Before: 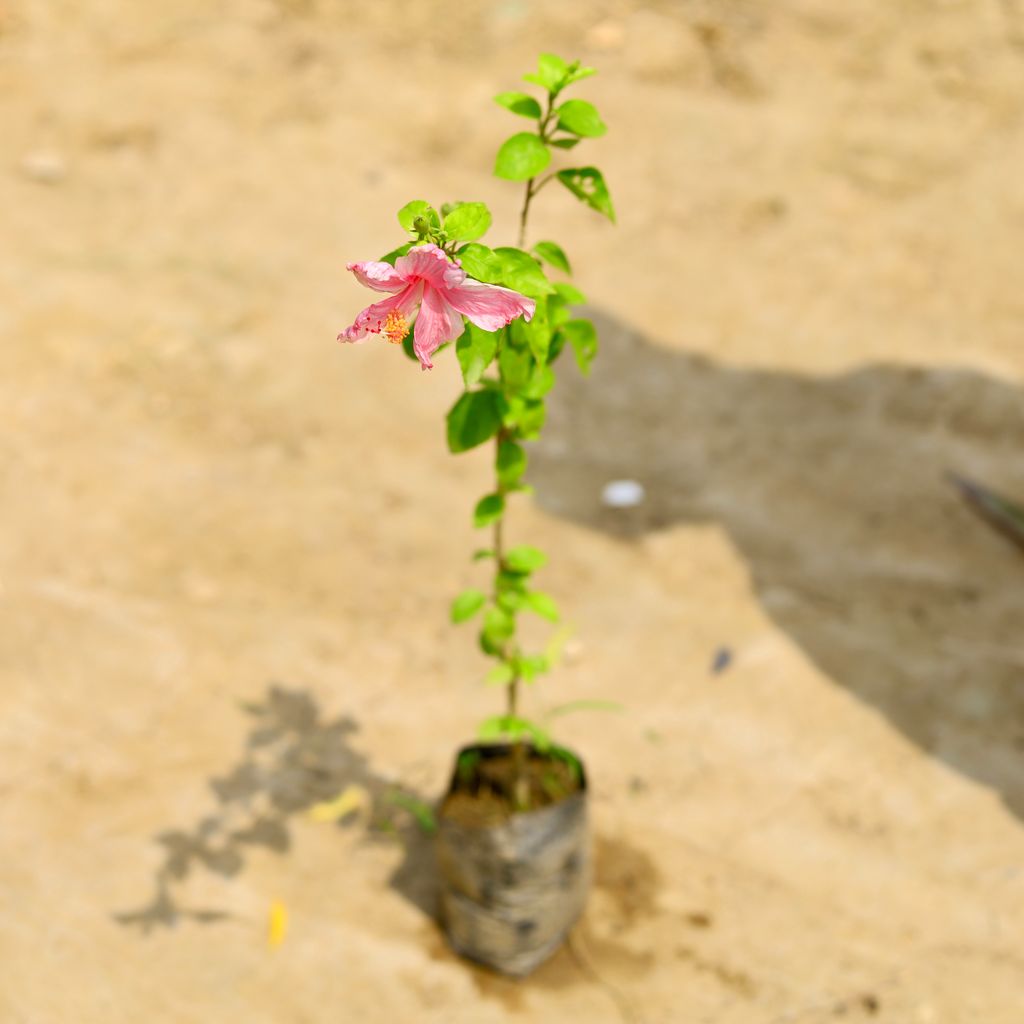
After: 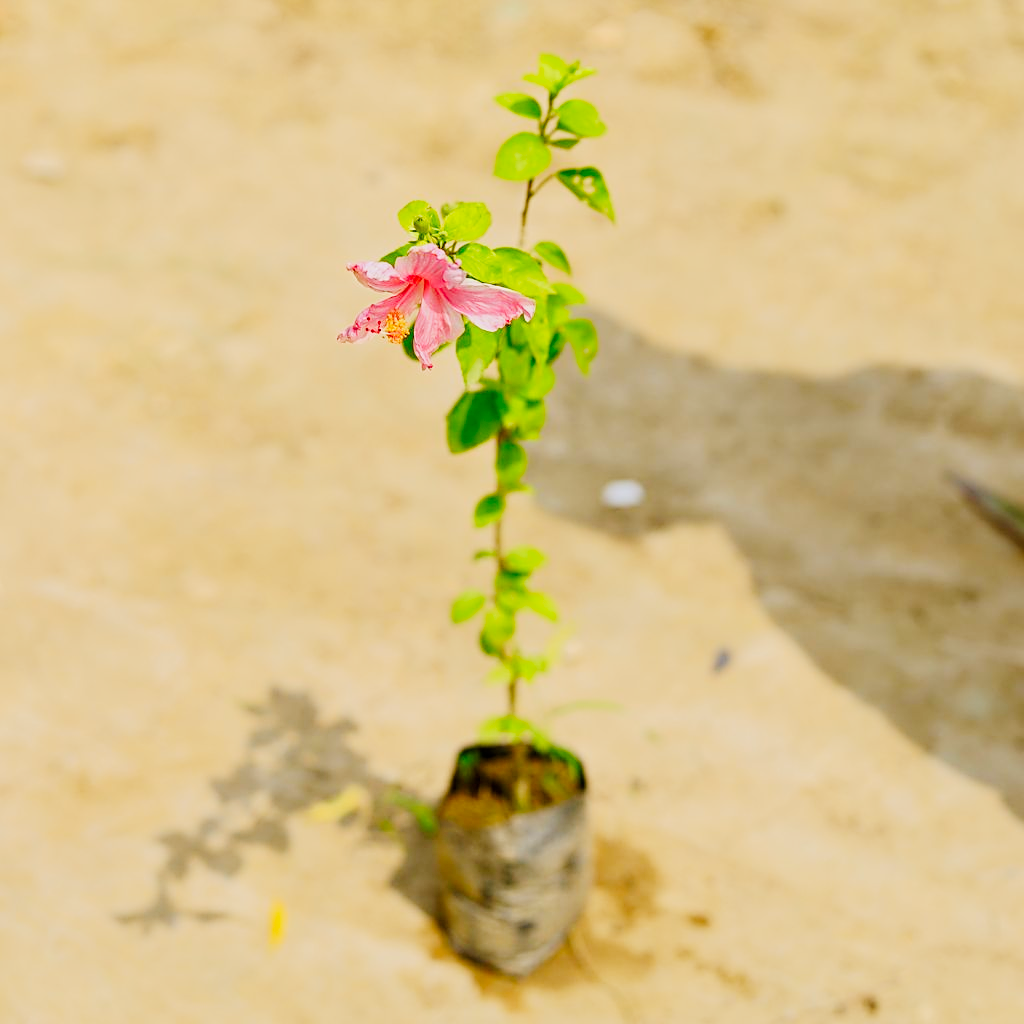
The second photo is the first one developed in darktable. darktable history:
contrast brightness saturation: contrast 0.071, brightness 0.078, saturation 0.182
sharpen: on, module defaults
tone curve: curves: ch0 [(0, 0) (0.049, 0.01) (0.154, 0.081) (0.491, 0.519) (0.748, 0.765) (1, 0.919)]; ch1 [(0, 0) (0.172, 0.123) (0.317, 0.272) (0.401, 0.422) (0.499, 0.497) (0.531, 0.54) (0.615, 0.603) (0.741, 0.783) (1, 1)]; ch2 [(0, 0) (0.411, 0.424) (0.483, 0.478) (0.544, 0.56) (0.686, 0.638) (1, 1)], preserve colors none
